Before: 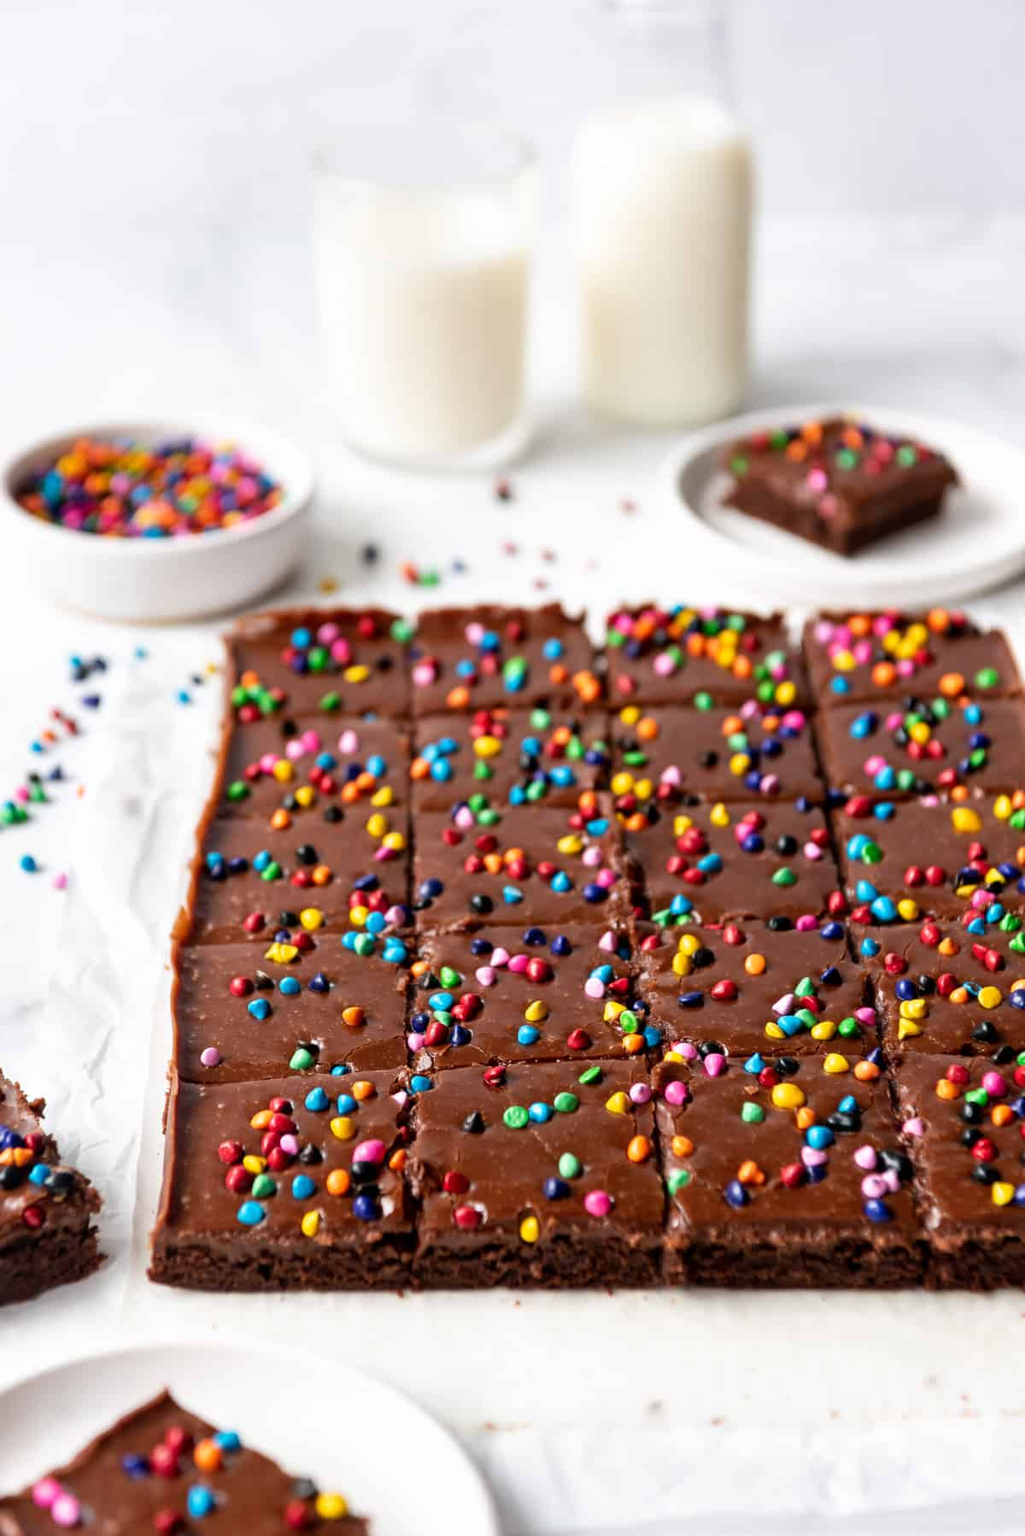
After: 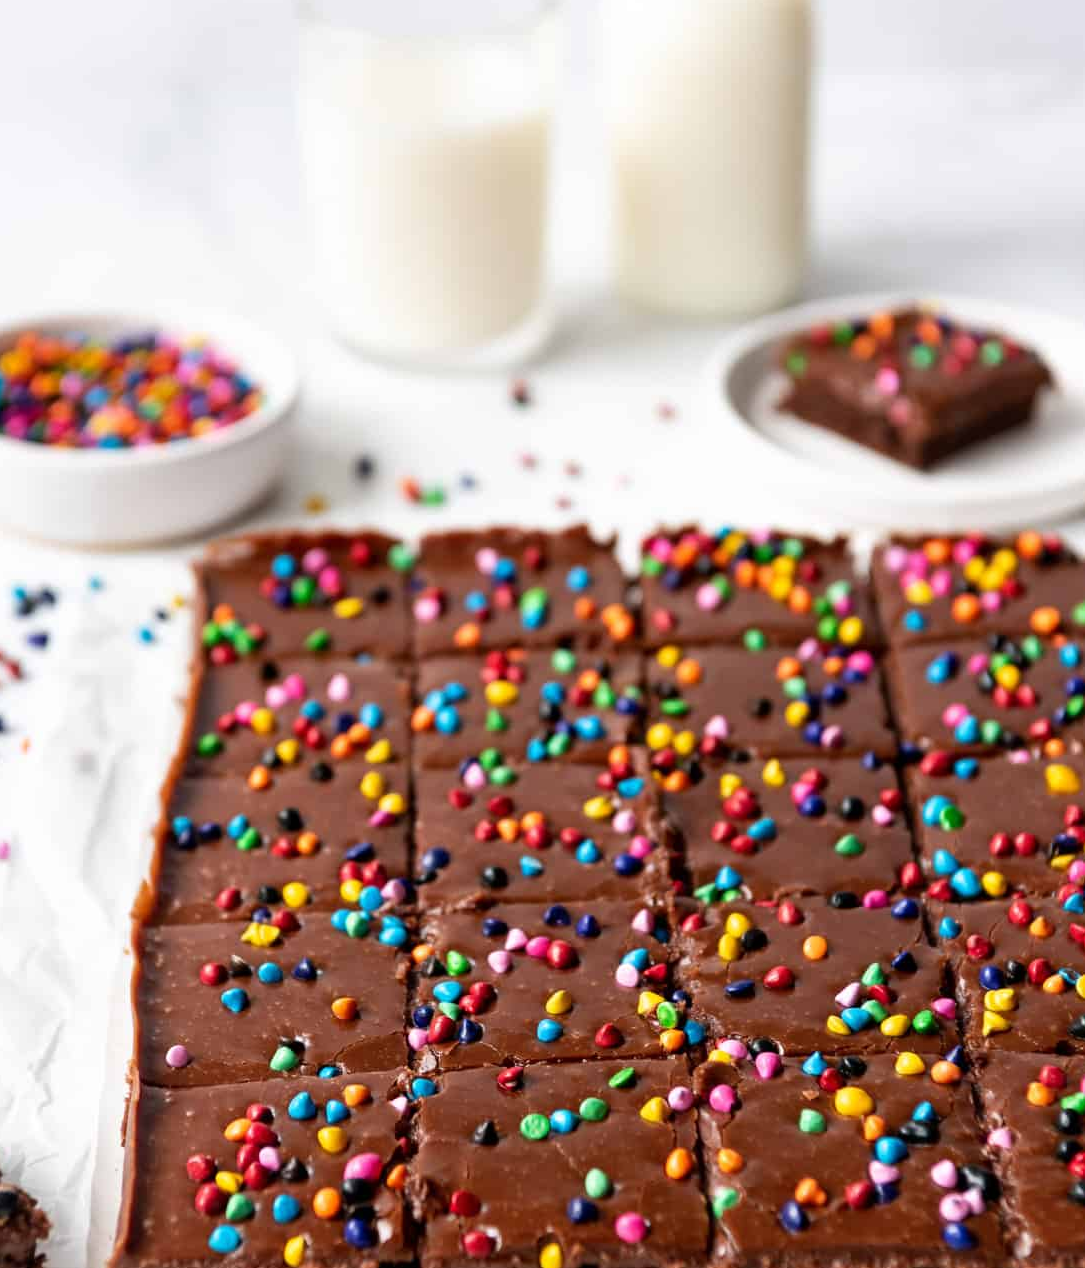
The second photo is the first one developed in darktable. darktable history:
crop: left 5.813%, top 10.102%, right 3.751%, bottom 19.323%
